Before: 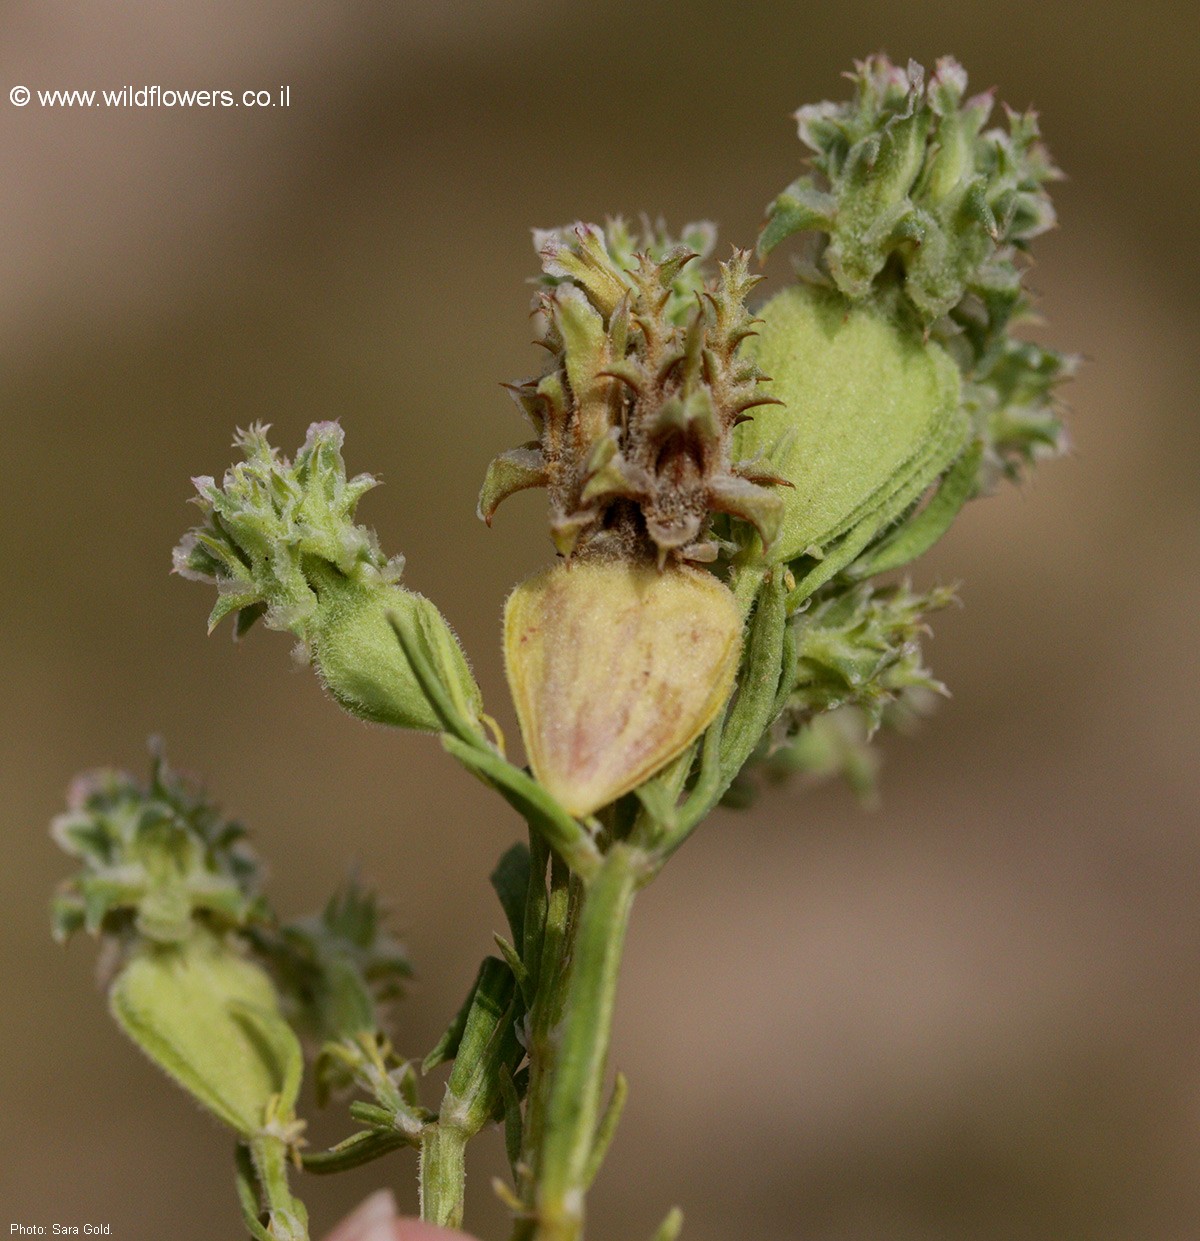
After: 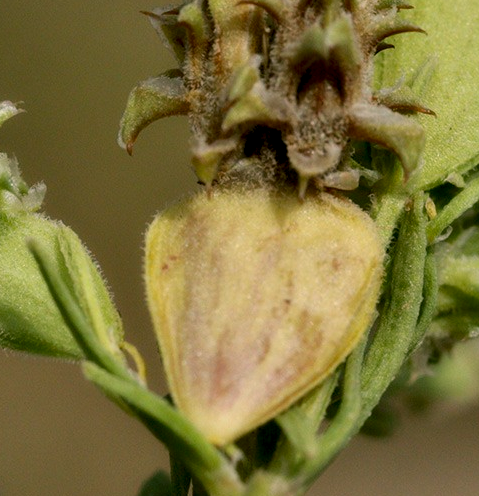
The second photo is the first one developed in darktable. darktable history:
tone equalizer: on, module defaults
contrast equalizer: y [[0.579, 0.58, 0.505, 0.5, 0.5, 0.5], [0.5 ×6], [0.5 ×6], [0 ×6], [0 ×6]]
color correction: highlights a* 4.02, highlights b* 4.98, shadows a* -7.55, shadows b* 4.98
crop: left 30%, top 30%, right 30%, bottom 30%
